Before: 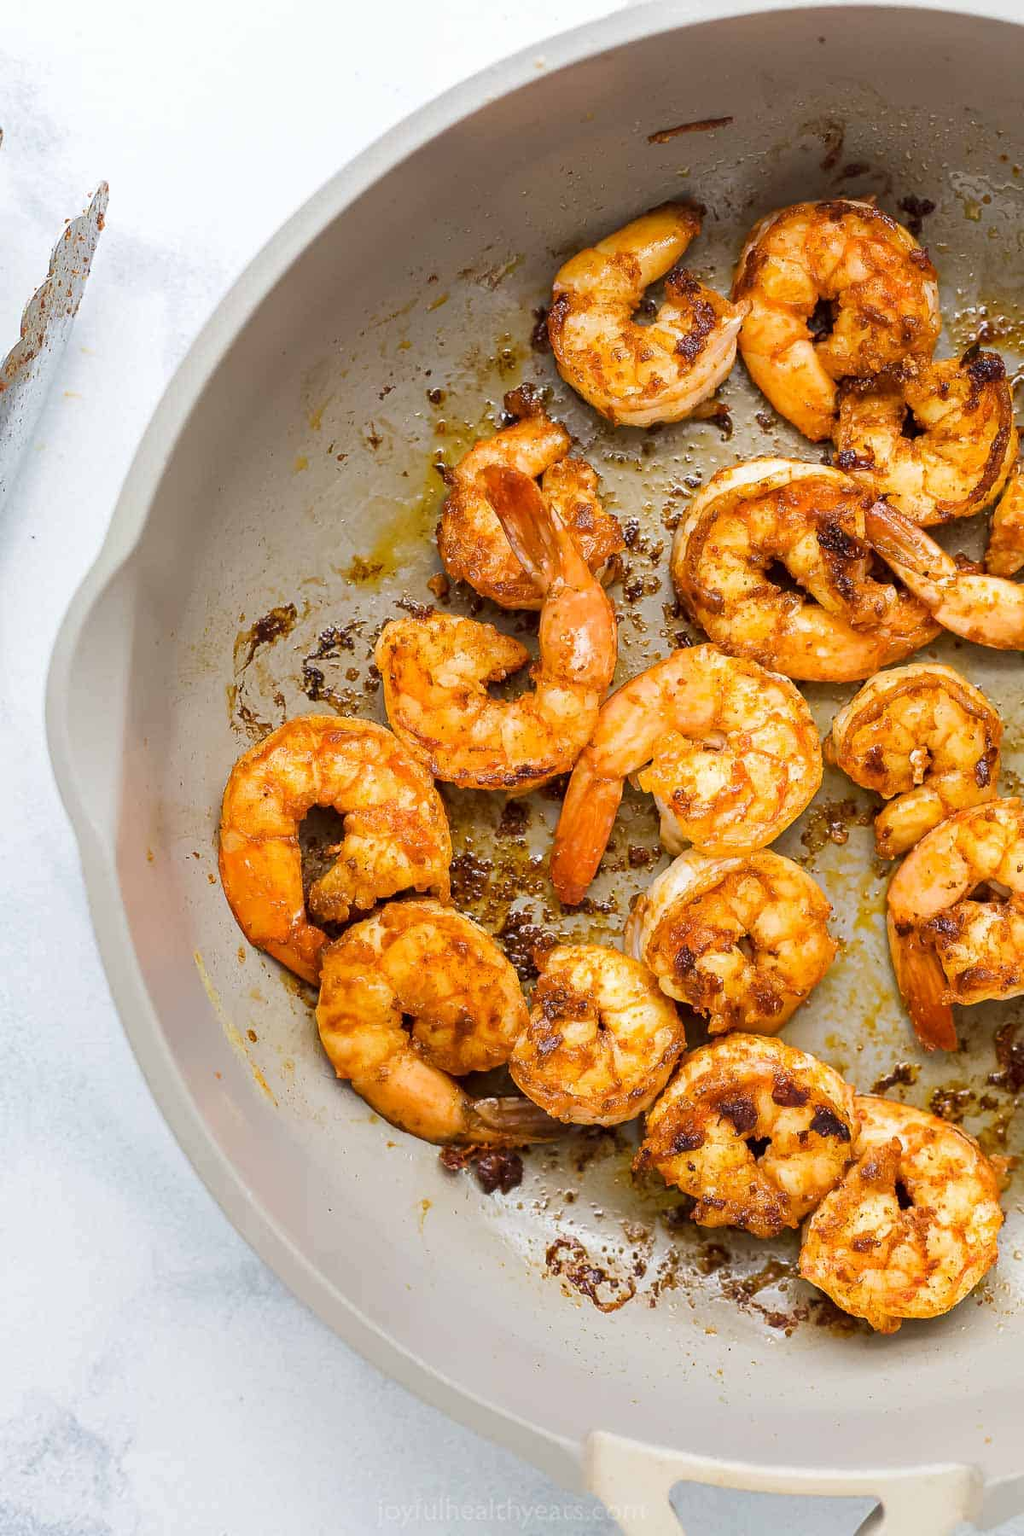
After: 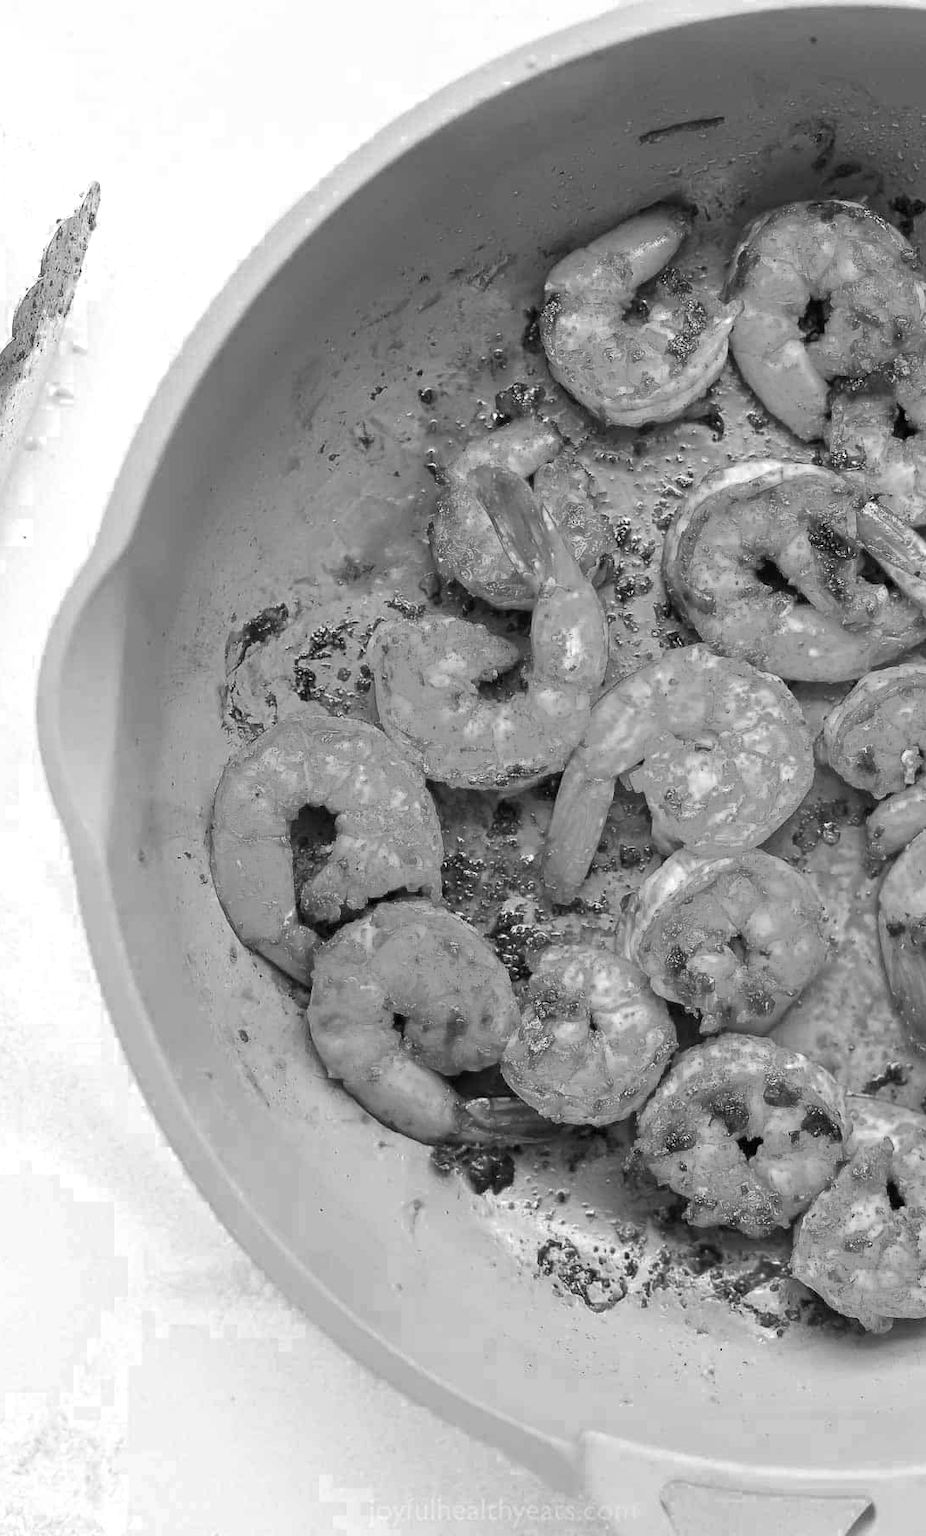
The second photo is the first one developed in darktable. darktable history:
crop and rotate: left 0.889%, right 8.575%
color zones: curves: ch0 [(0, 0.613) (0.01, 0.613) (0.245, 0.448) (0.498, 0.529) (0.642, 0.665) (0.879, 0.777) (0.99, 0.613)]; ch1 [(0, 0.035) (0.121, 0.189) (0.259, 0.197) (0.415, 0.061) (0.589, 0.022) (0.732, 0.022) (0.857, 0.026) (0.991, 0.053)], mix 100.1%
